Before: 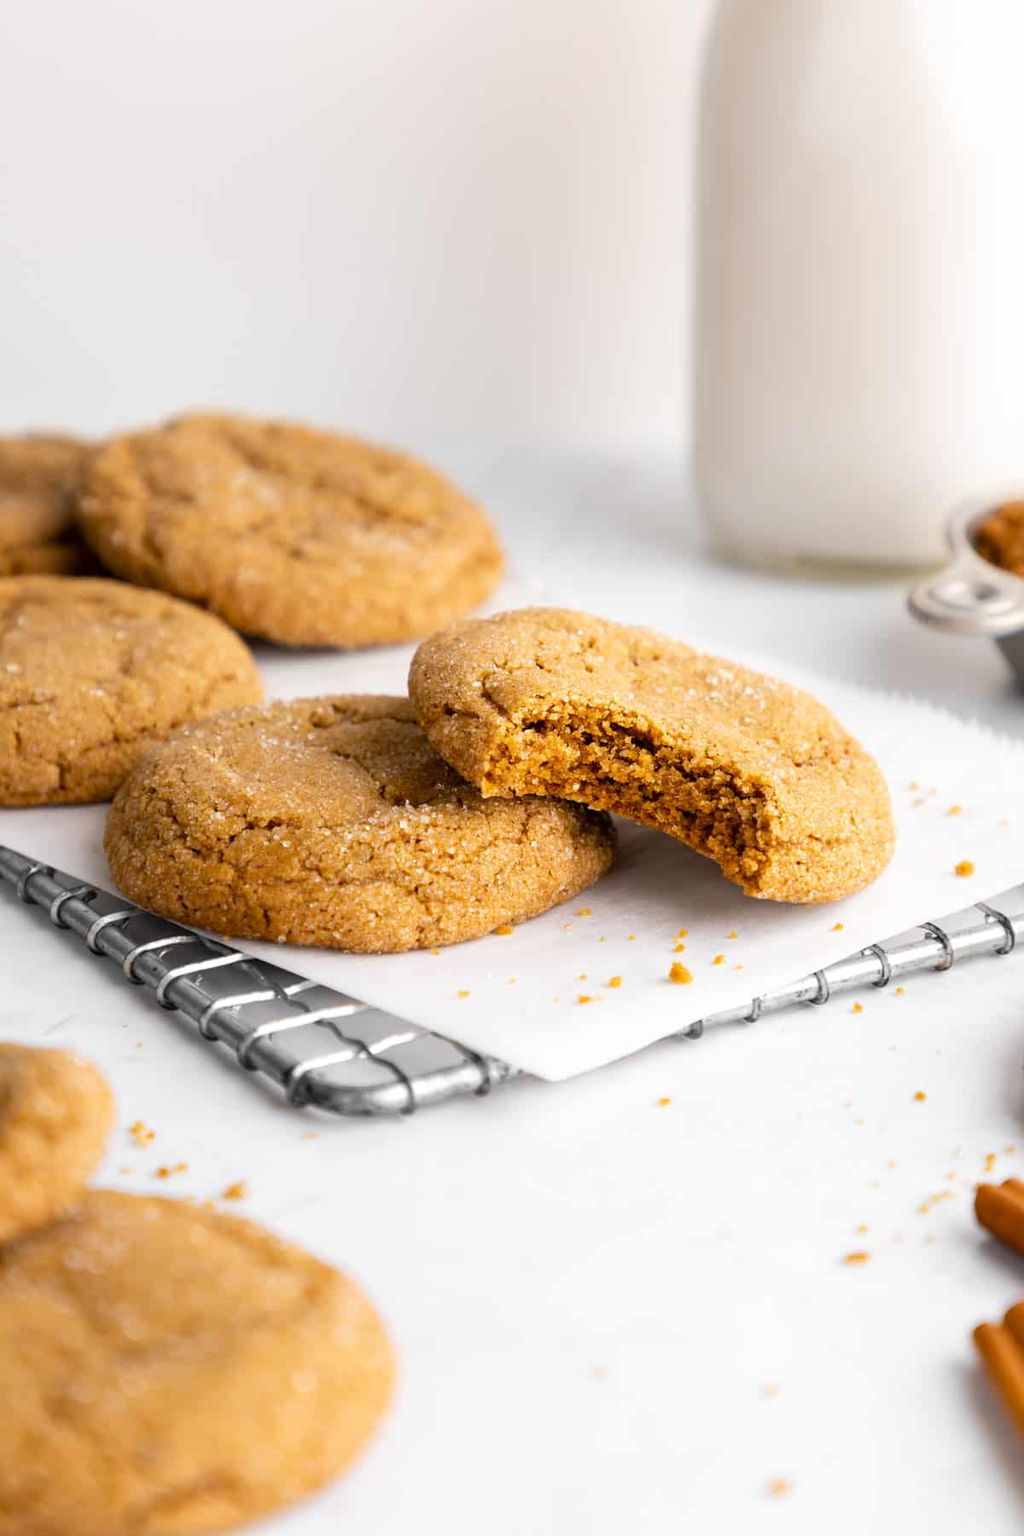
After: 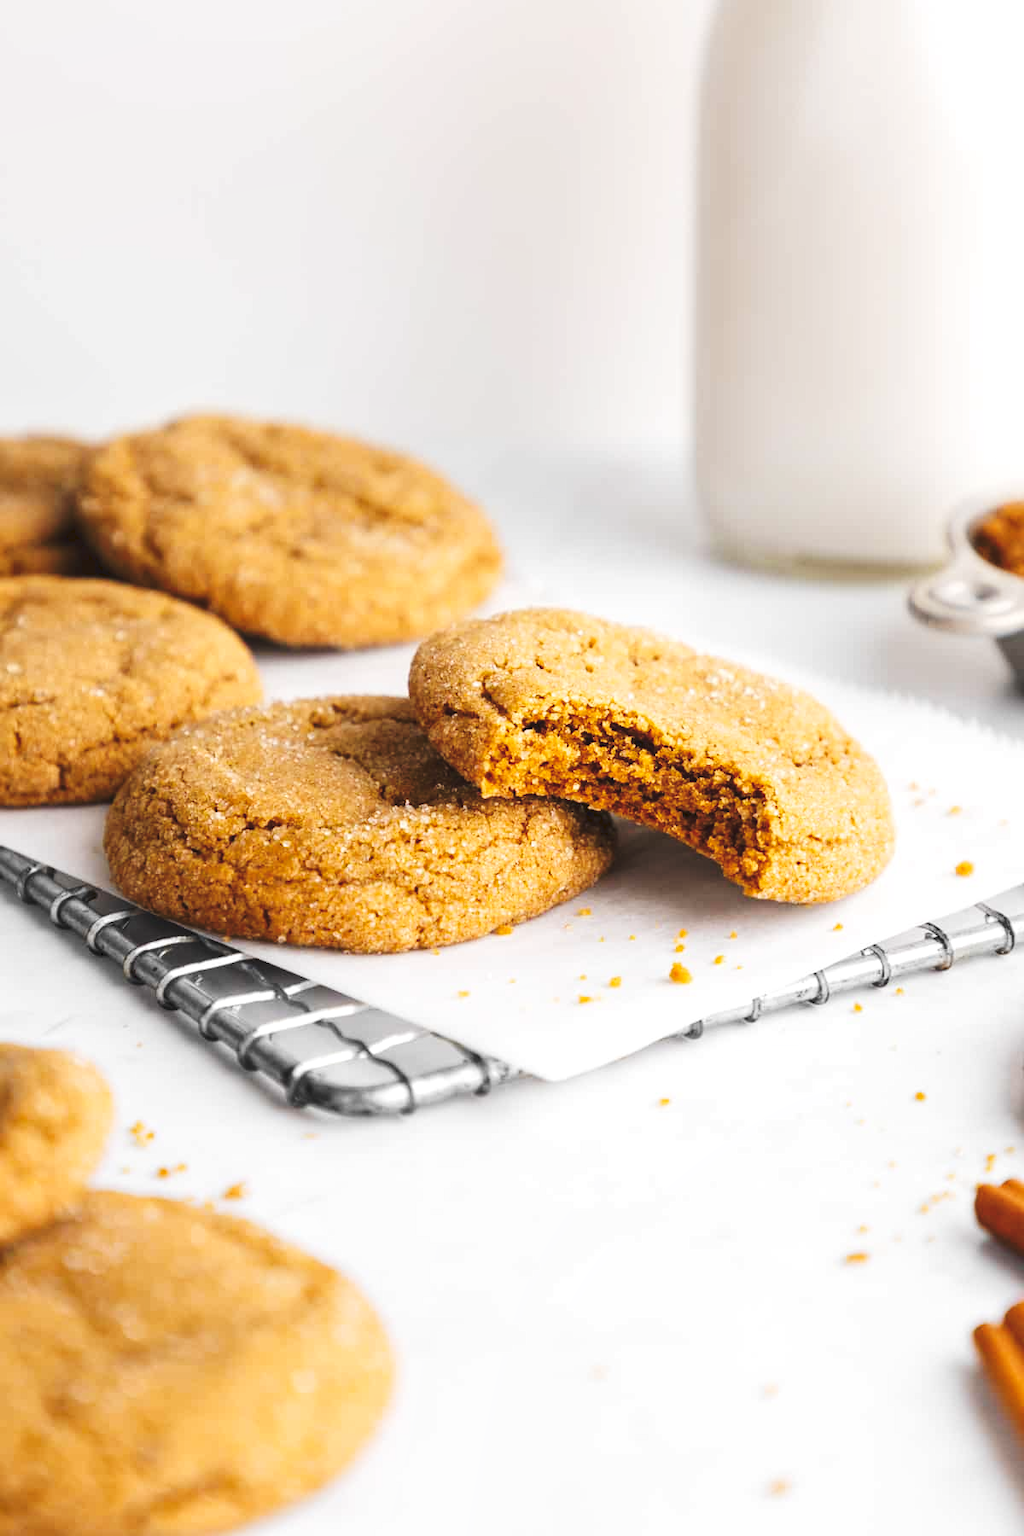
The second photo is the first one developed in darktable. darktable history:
tone curve: curves: ch0 [(0, 0) (0.003, 0.077) (0.011, 0.089) (0.025, 0.105) (0.044, 0.122) (0.069, 0.134) (0.1, 0.151) (0.136, 0.171) (0.177, 0.198) (0.224, 0.23) (0.277, 0.273) (0.335, 0.343) (0.399, 0.422) (0.468, 0.508) (0.543, 0.601) (0.623, 0.695) (0.709, 0.782) (0.801, 0.866) (0.898, 0.934) (1, 1)], preserve colors none
local contrast: highlights 100%, shadows 100%, detail 120%, midtone range 0.2
